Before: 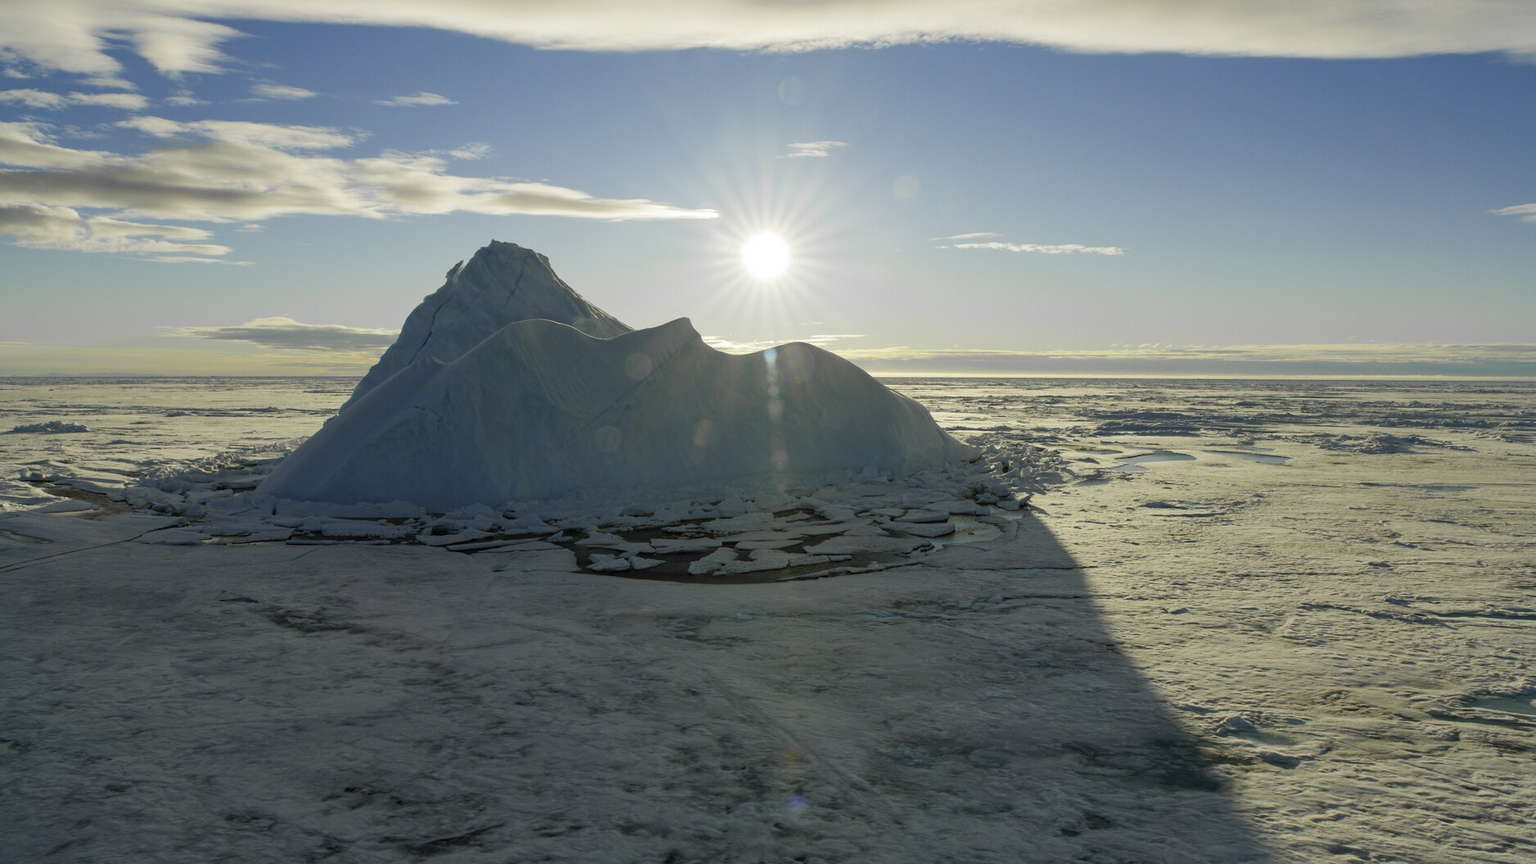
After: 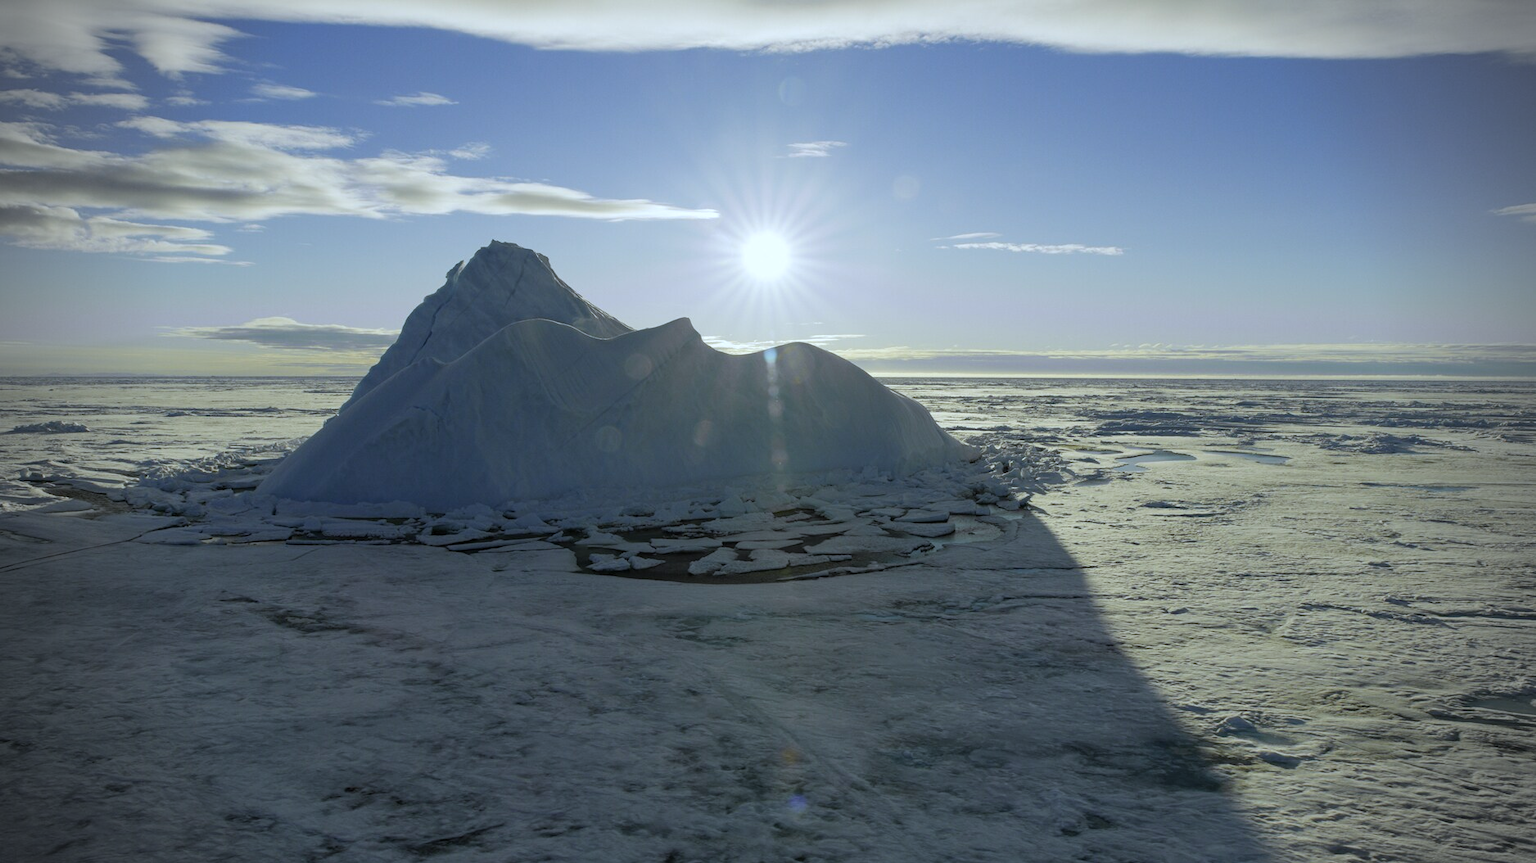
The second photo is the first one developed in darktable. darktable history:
vignetting: fall-off radius 31.48%, brightness -0.472
white balance: red 0.931, blue 1.11
